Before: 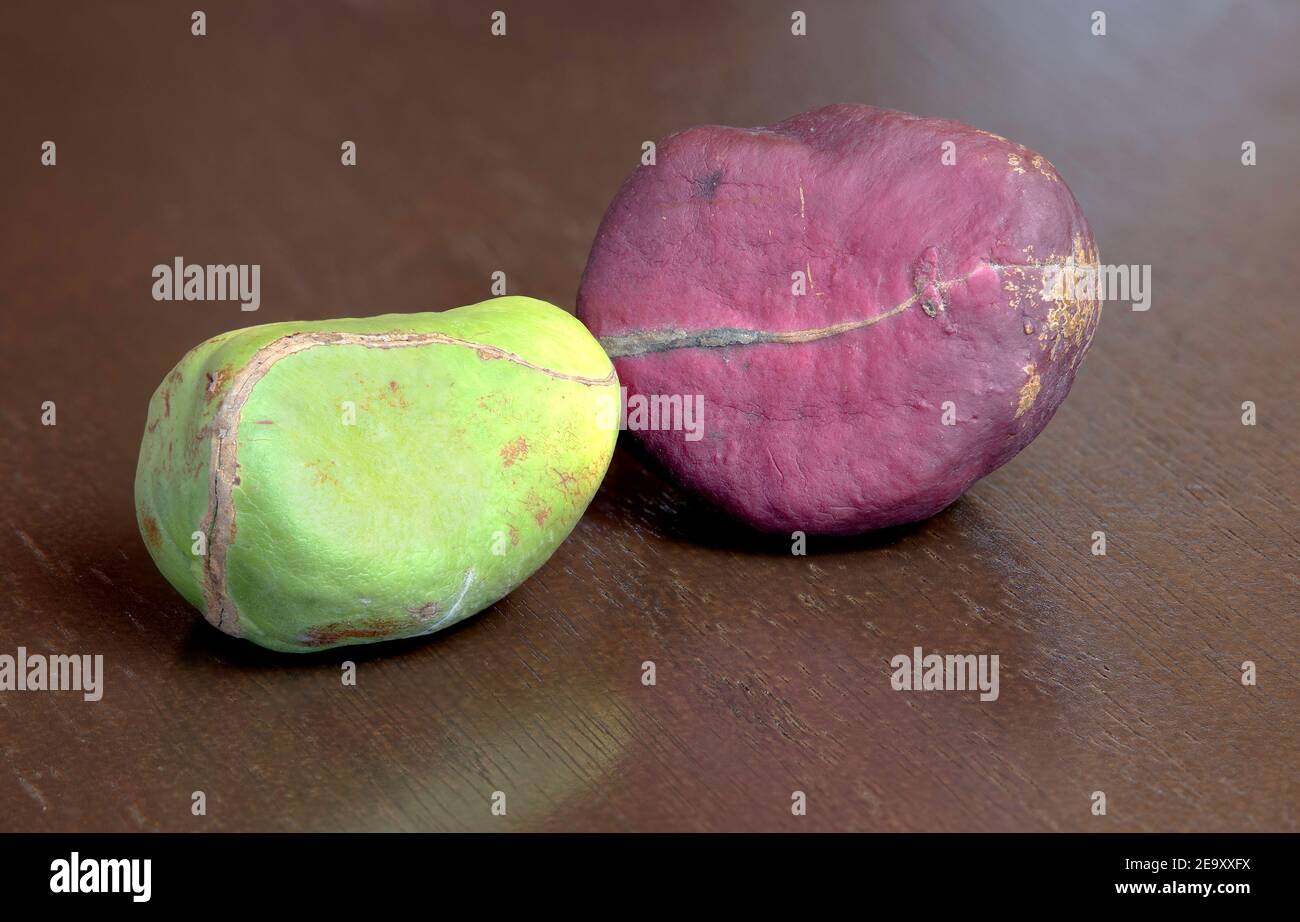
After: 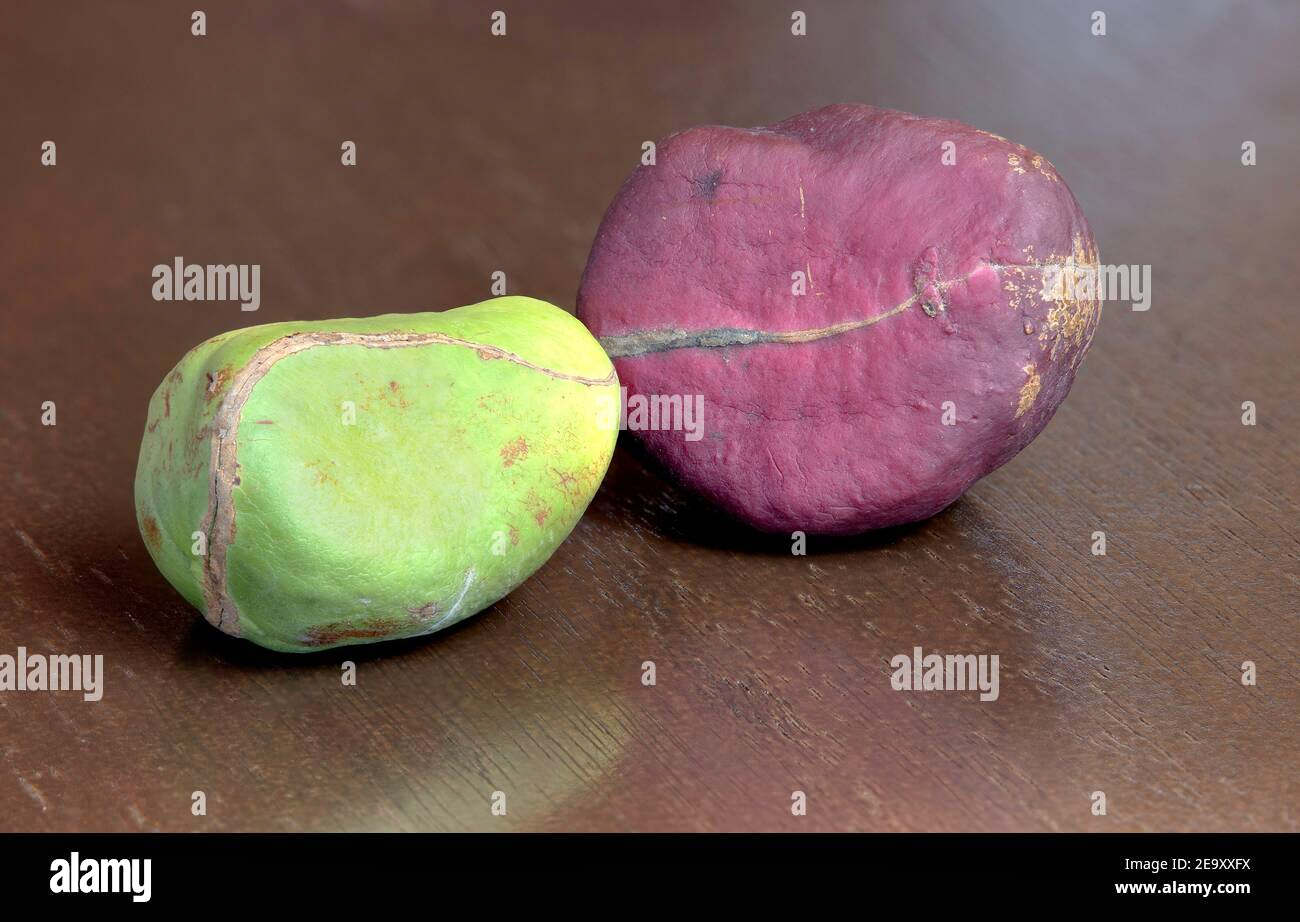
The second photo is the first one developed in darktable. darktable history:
shadows and highlights: radius 135.13, soften with gaussian
